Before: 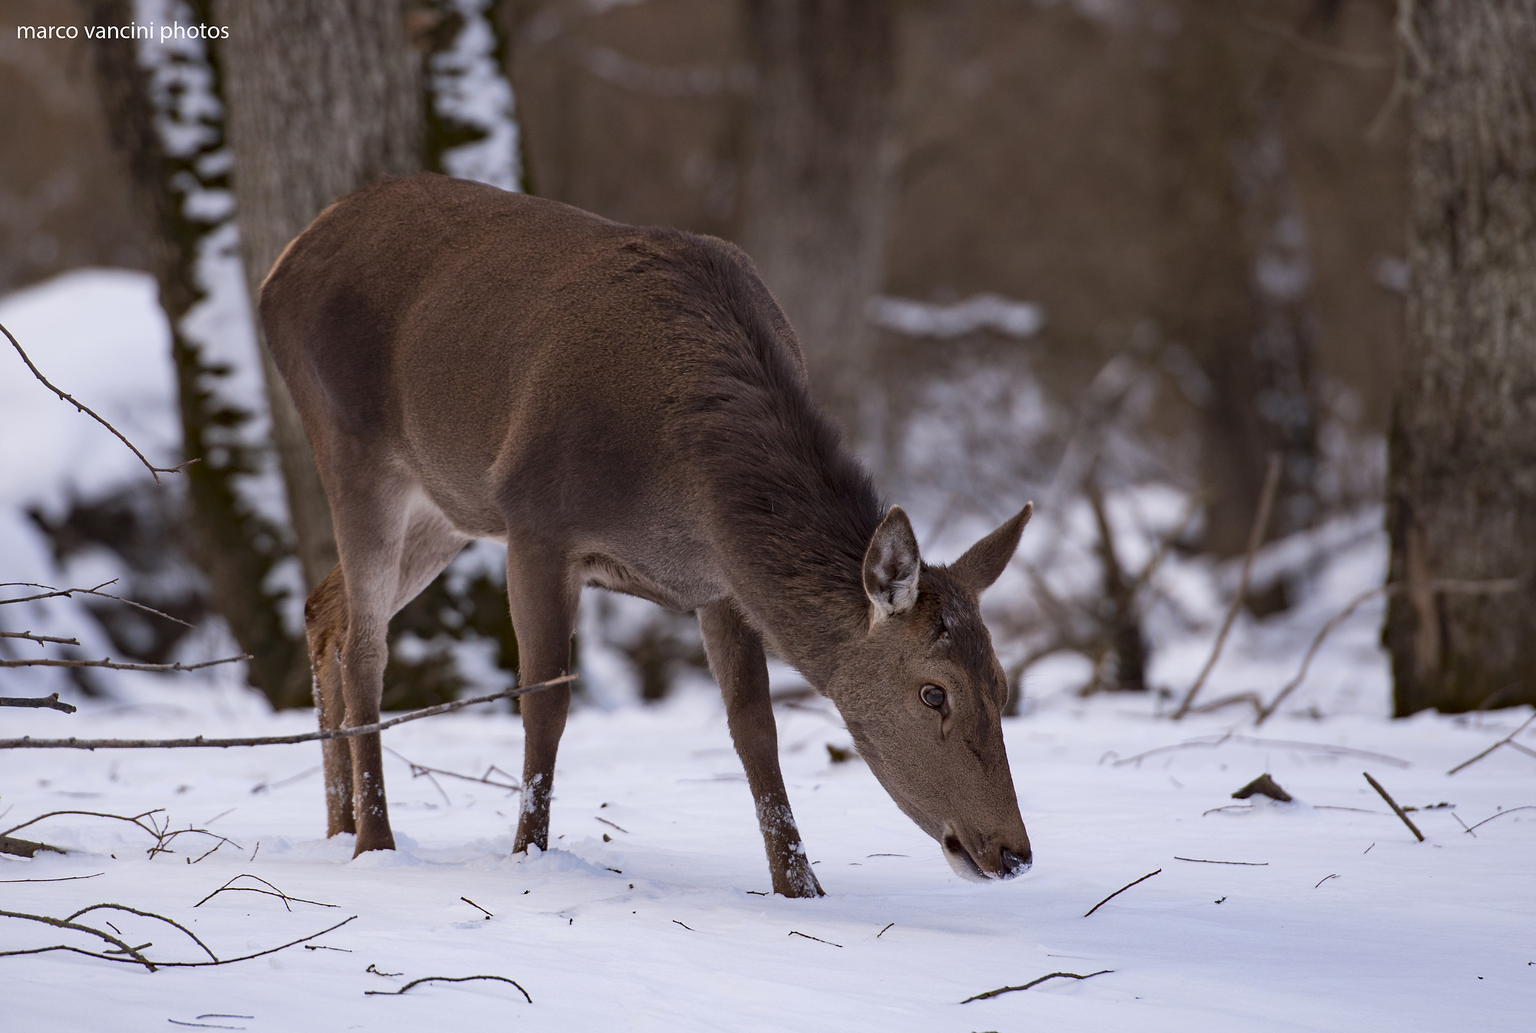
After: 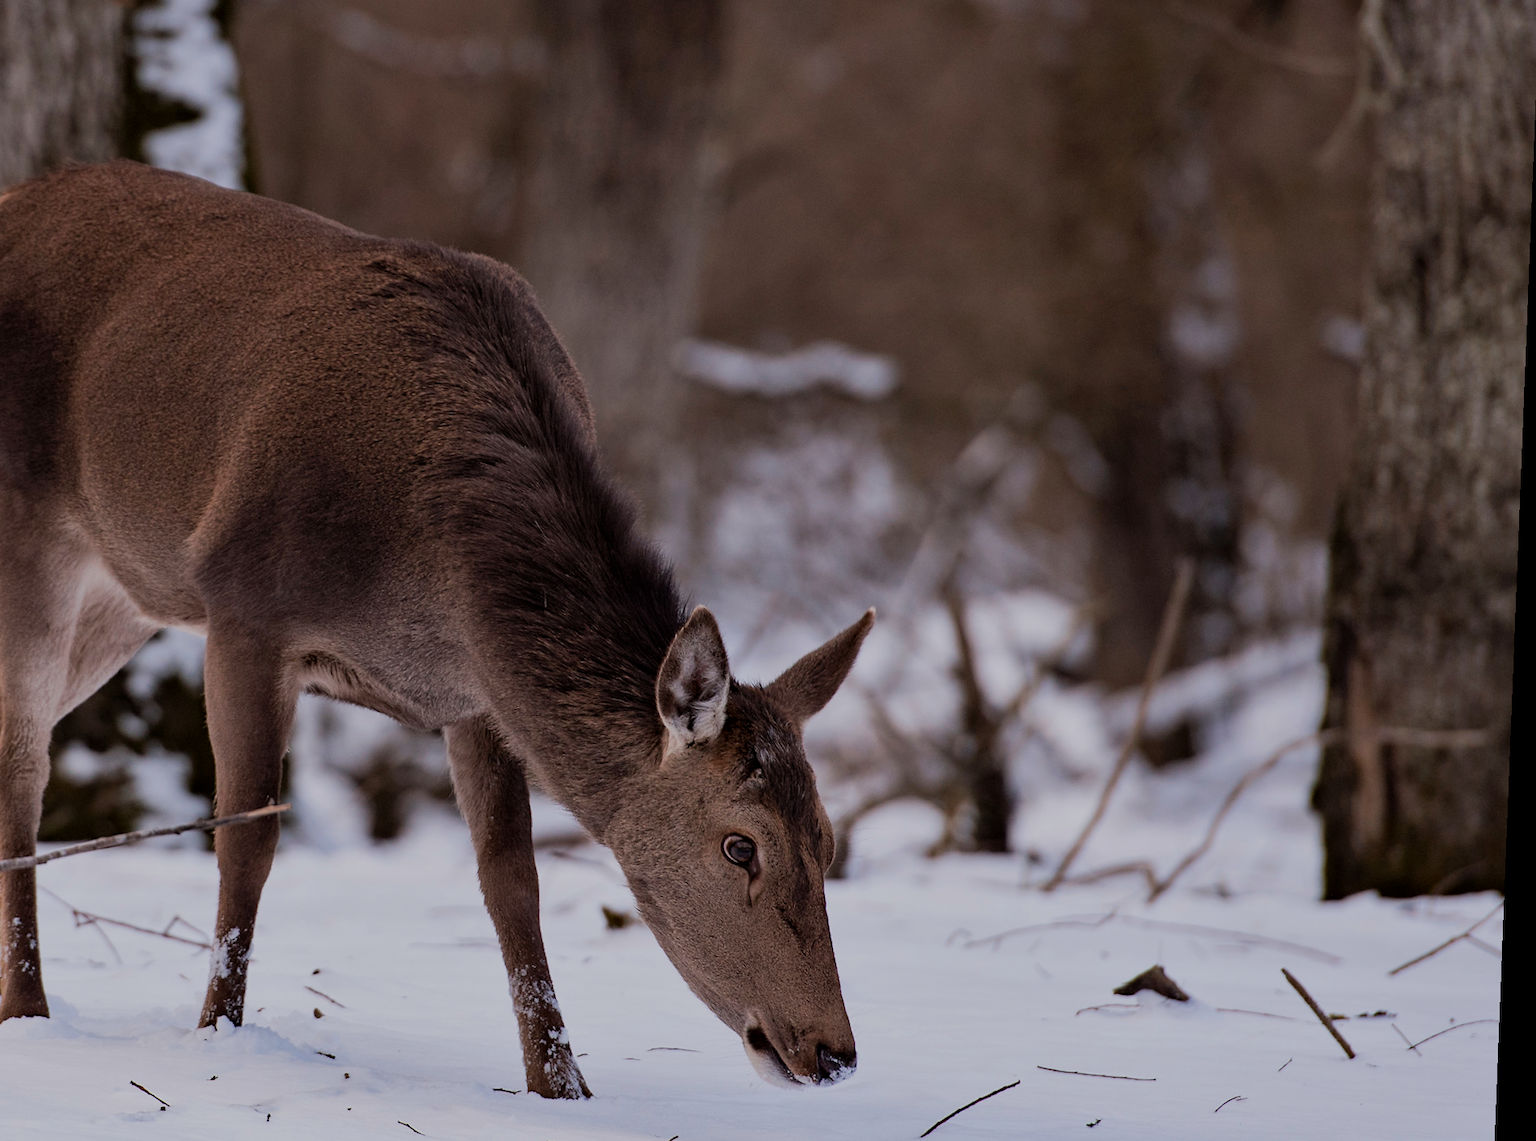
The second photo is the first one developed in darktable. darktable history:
crop: left 23.095%, top 5.827%, bottom 11.854%
filmic rgb: black relative exposure -7.65 EV, white relative exposure 4.56 EV, hardness 3.61
tone equalizer: -8 EV -0.002 EV, -7 EV 0.005 EV, -6 EV -0.009 EV, -5 EV 0.011 EV, -4 EV -0.012 EV, -3 EV 0.007 EV, -2 EV -0.062 EV, -1 EV -0.293 EV, +0 EV -0.582 EV, smoothing diameter 2%, edges refinement/feathering 20, mask exposure compensation -1.57 EV, filter diffusion 5
rotate and perspective: rotation 2.27°, automatic cropping off
